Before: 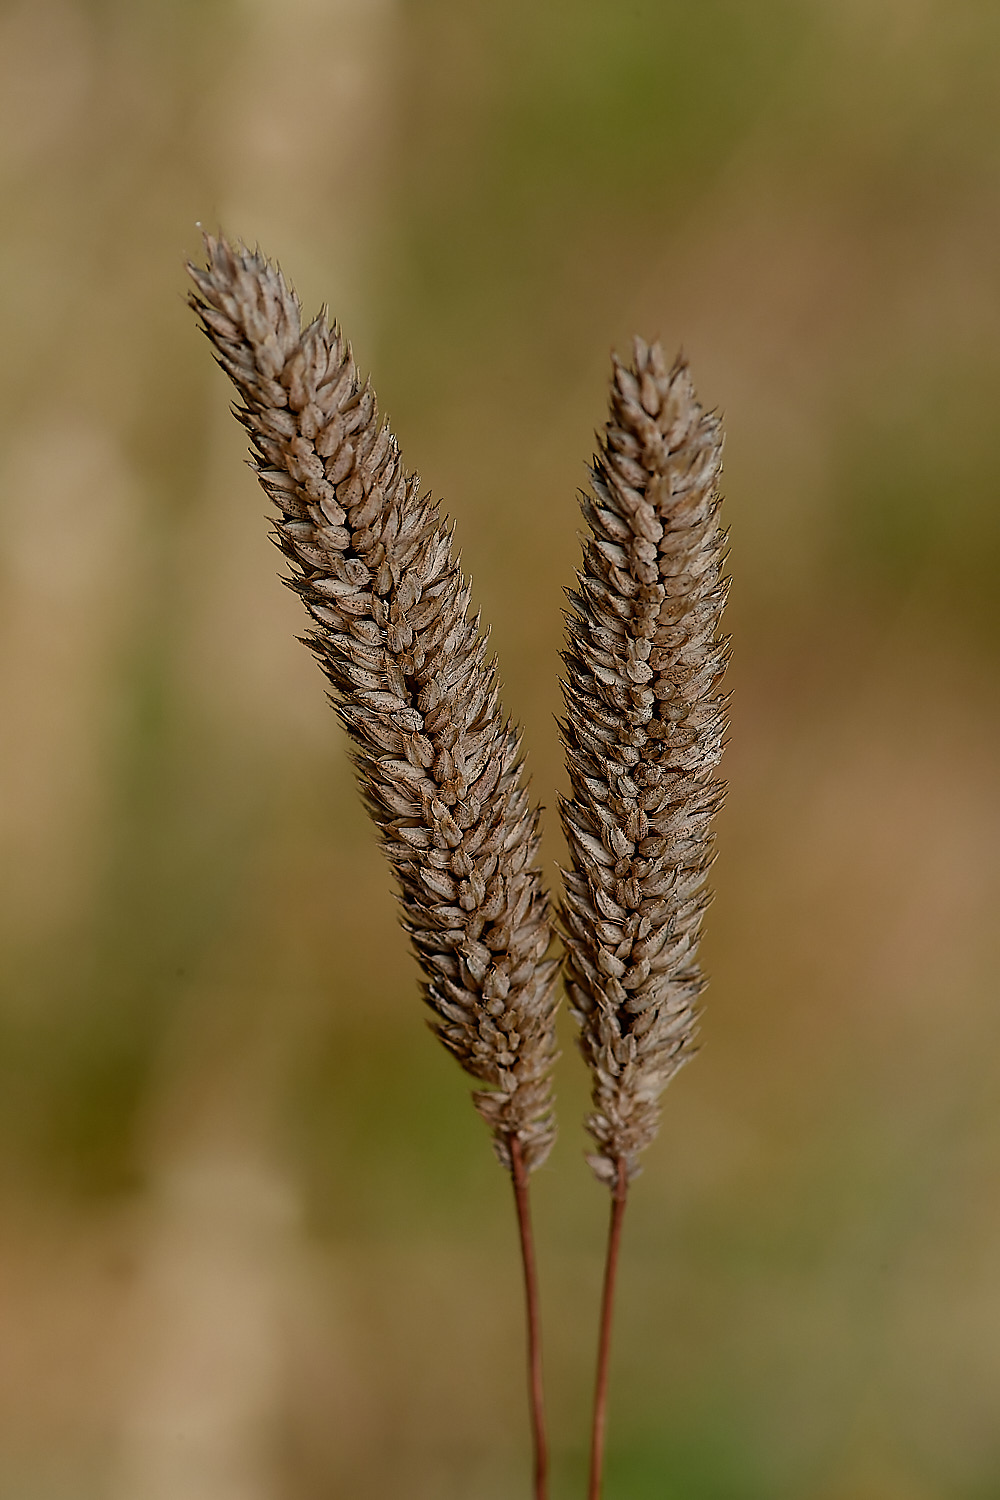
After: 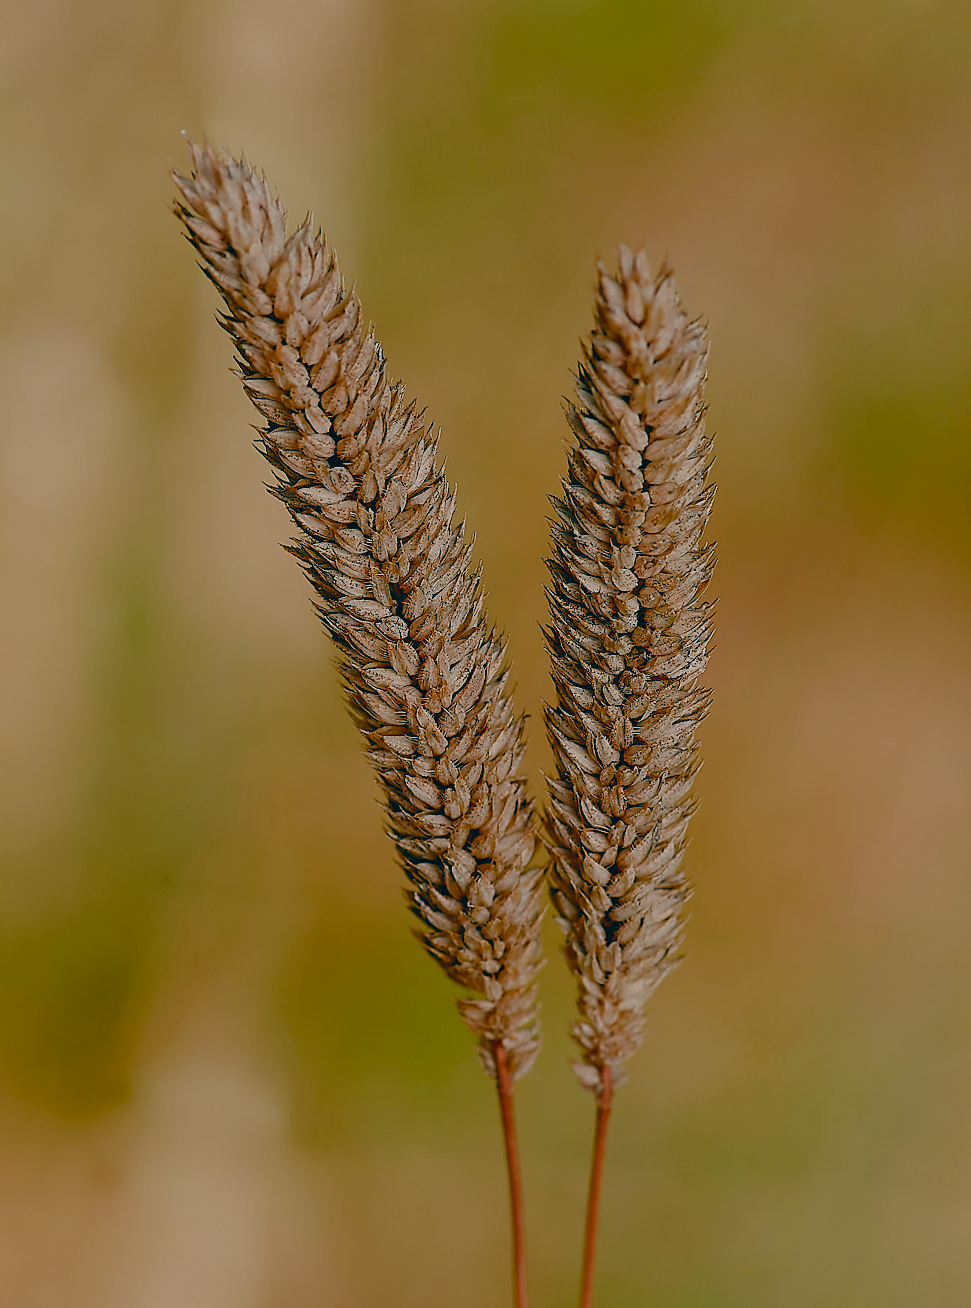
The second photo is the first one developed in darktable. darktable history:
color balance: lift [1, 0.998, 1.001, 1.002], gamma [1, 1.02, 1, 0.98], gain [1, 1.02, 1.003, 0.98]
crop: left 1.507%, top 6.147%, right 1.379%, bottom 6.637%
color balance rgb: shadows lift › chroma 1%, shadows lift › hue 113°, highlights gain › chroma 0.2%, highlights gain › hue 333°, perceptual saturation grading › global saturation 20%, perceptual saturation grading › highlights -50%, perceptual saturation grading › shadows 25%, contrast -30%
exposure: exposure 0.191 EV, compensate highlight preservation false
